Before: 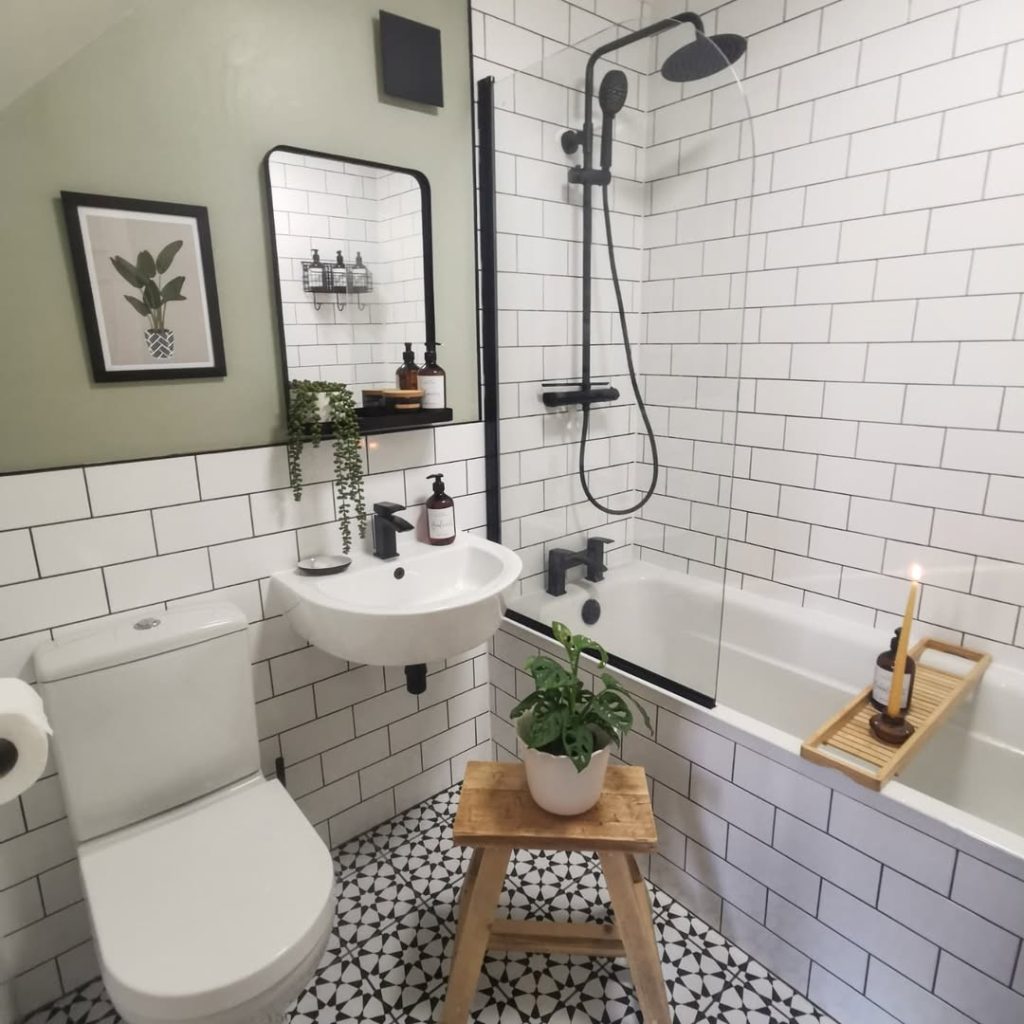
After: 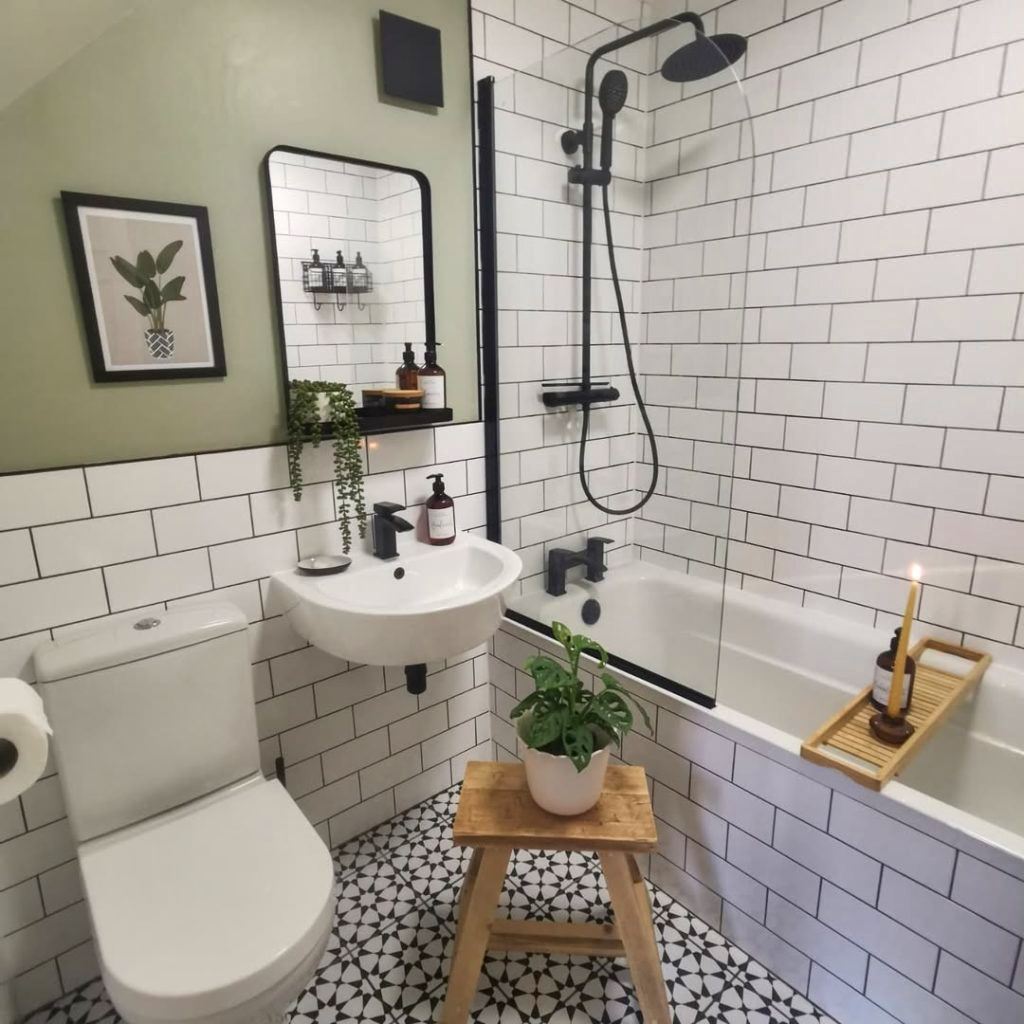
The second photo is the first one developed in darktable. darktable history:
tone equalizer: on, module defaults
velvia: on, module defaults
shadows and highlights: shadows 5.46, soften with gaussian
